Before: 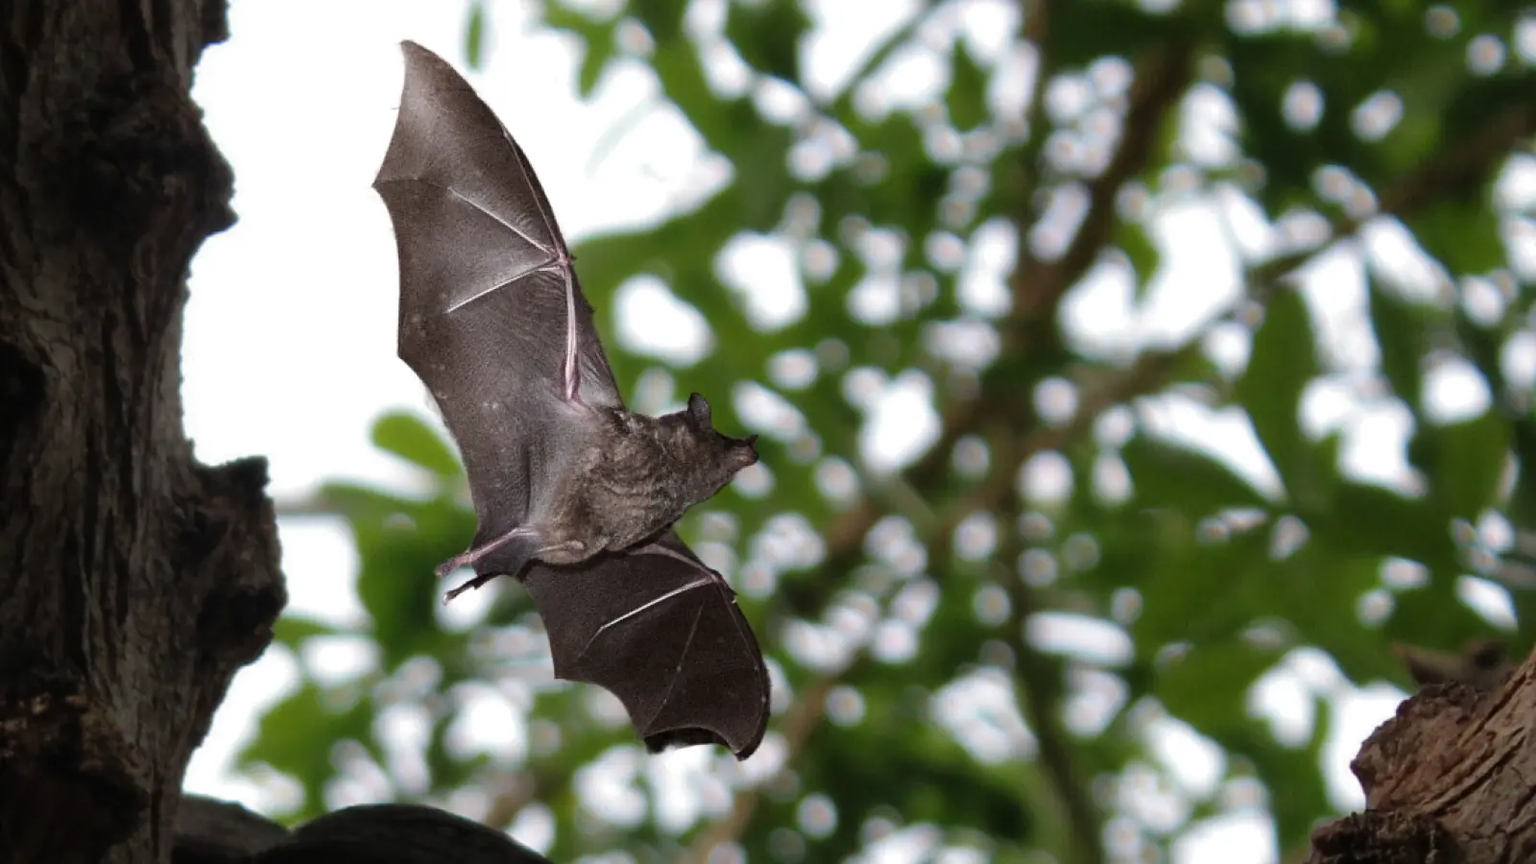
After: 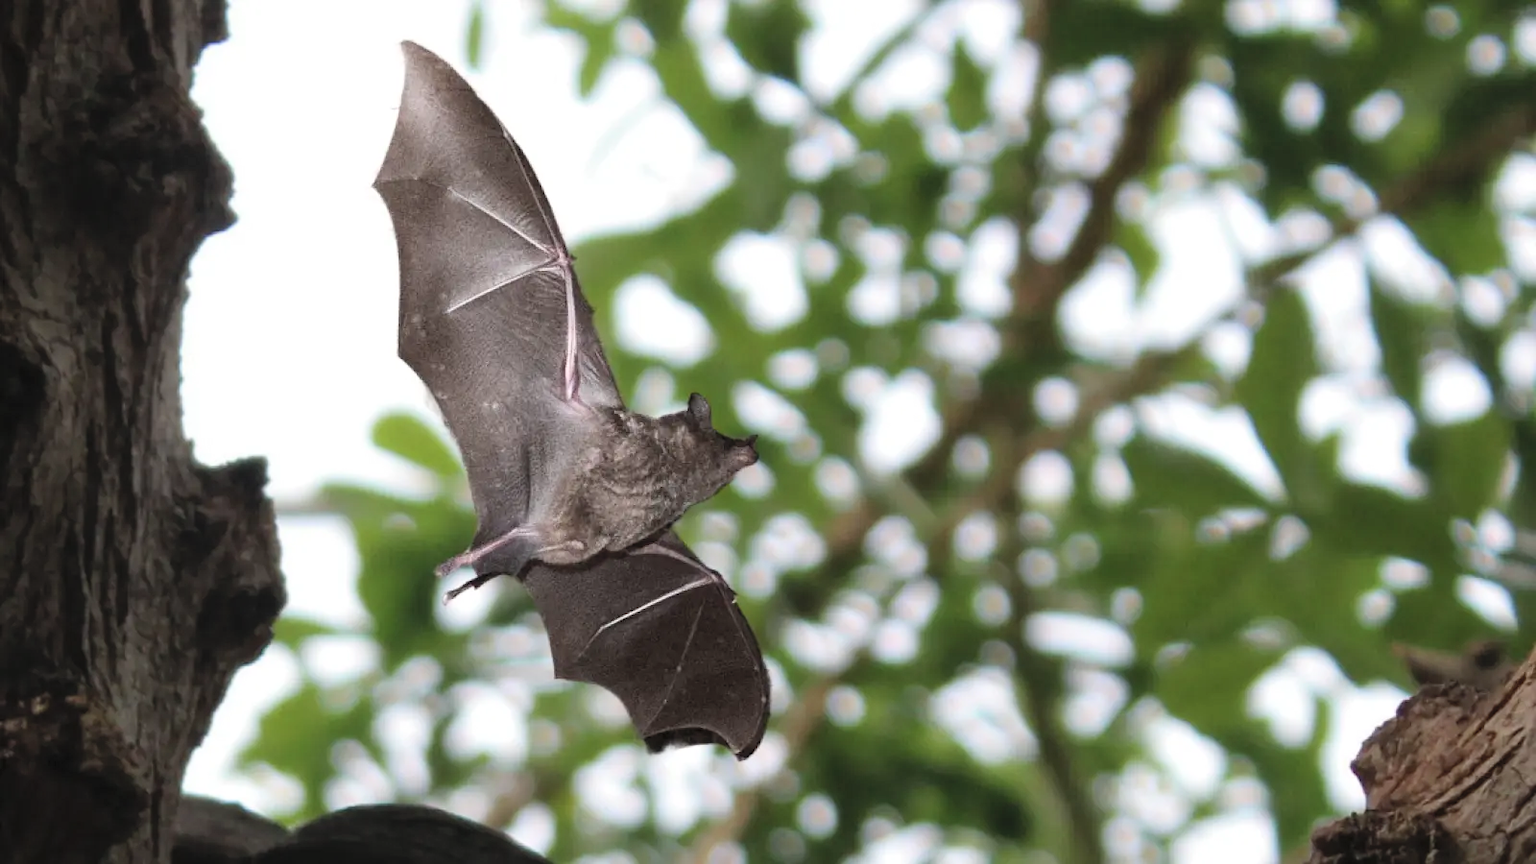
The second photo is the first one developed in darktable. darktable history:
contrast brightness saturation: contrast 0.135, brightness 0.224
